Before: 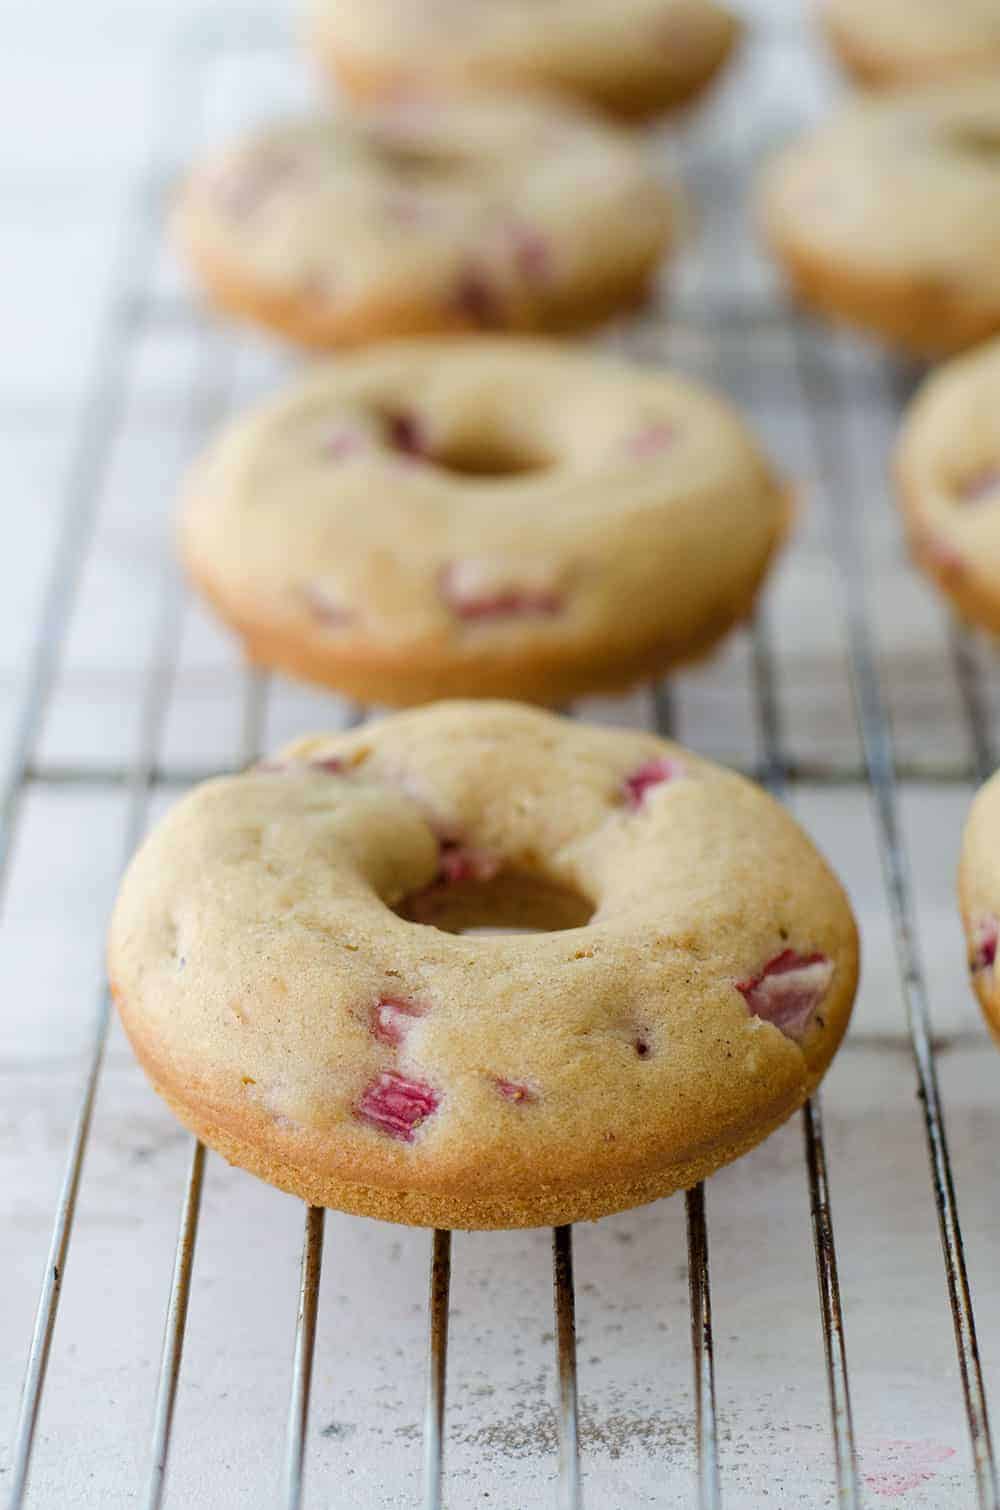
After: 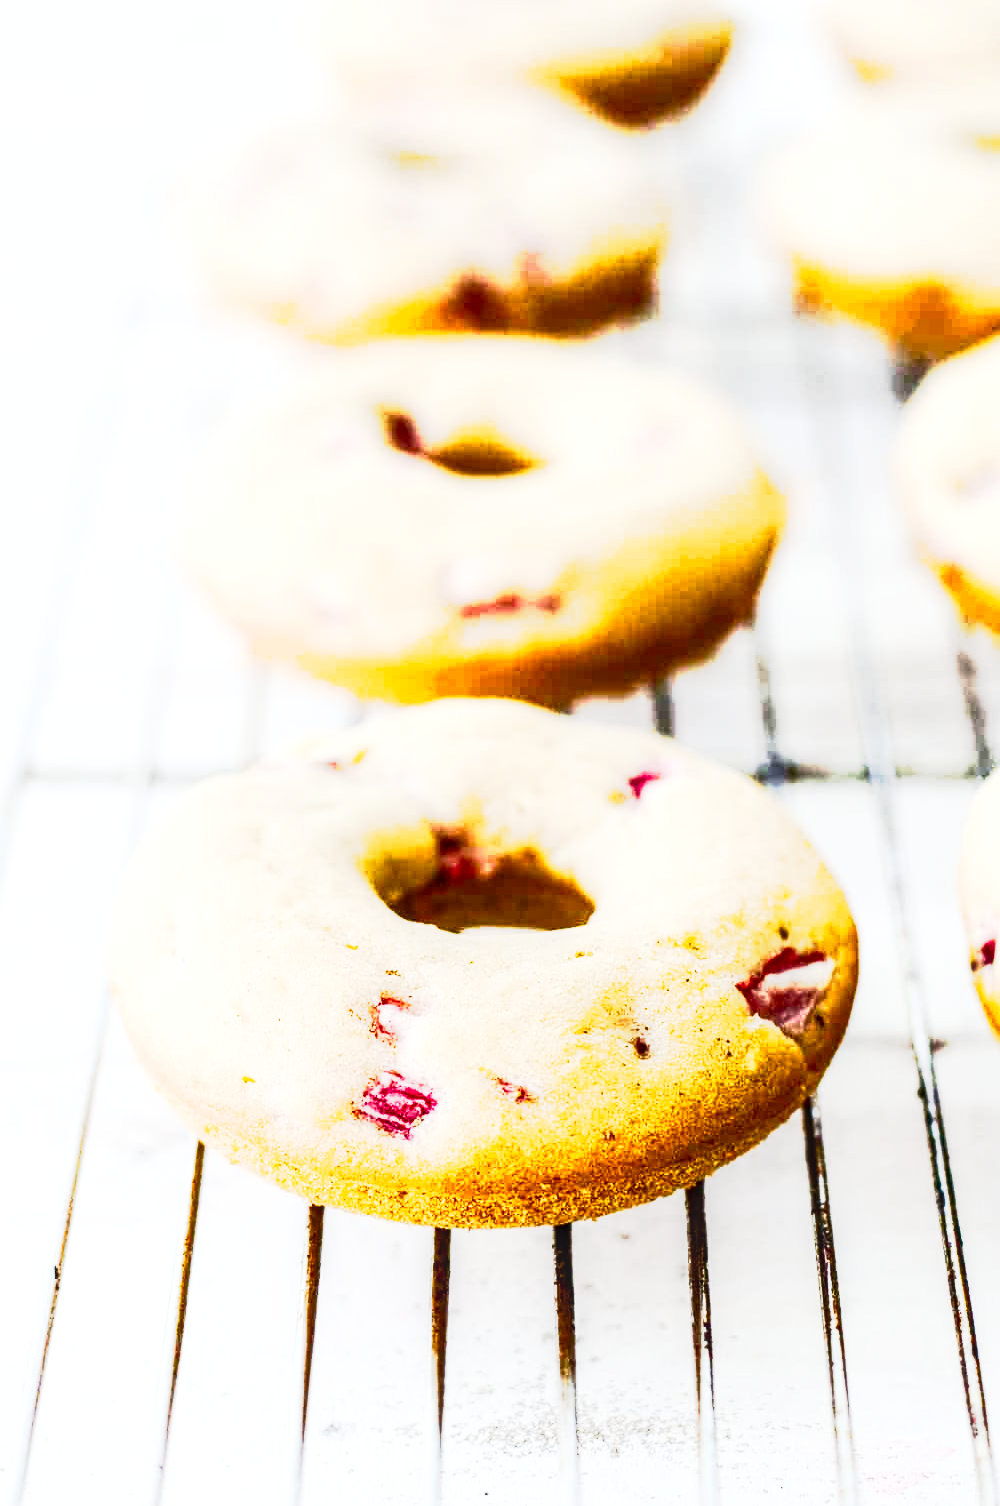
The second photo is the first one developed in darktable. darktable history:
crop: top 0.115%, bottom 0.115%
shadows and highlights: shadows 36.69, highlights -27.28, soften with gaussian
local contrast: detail 130%
contrast brightness saturation: contrast 0.282
tone curve: curves: ch0 [(0, 0) (0.003, 0.005) (0.011, 0.018) (0.025, 0.041) (0.044, 0.072) (0.069, 0.113) (0.1, 0.163) (0.136, 0.221) (0.177, 0.289) (0.224, 0.366) (0.277, 0.452) (0.335, 0.546) (0.399, 0.65) (0.468, 0.763) (0.543, 0.885) (0.623, 0.93) (0.709, 0.946) (0.801, 0.963) (0.898, 0.981) (1, 1)], preserve colors none
color balance rgb: perceptual saturation grading › global saturation 10.317%, perceptual brilliance grading › highlights 6.952%, perceptual brilliance grading › mid-tones 16.324%, perceptual brilliance grading › shadows -5.406%, global vibrance 10.079%, saturation formula JzAzBz (2021)
tone equalizer: -8 EV -0.449 EV, -7 EV -0.409 EV, -6 EV -0.346 EV, -5 EV -0.232 EV, -3 EV 0.247 EV, -2 EV 0.34 EV, -1 EV 0.393 EV, +0 EV 0.393 EV
